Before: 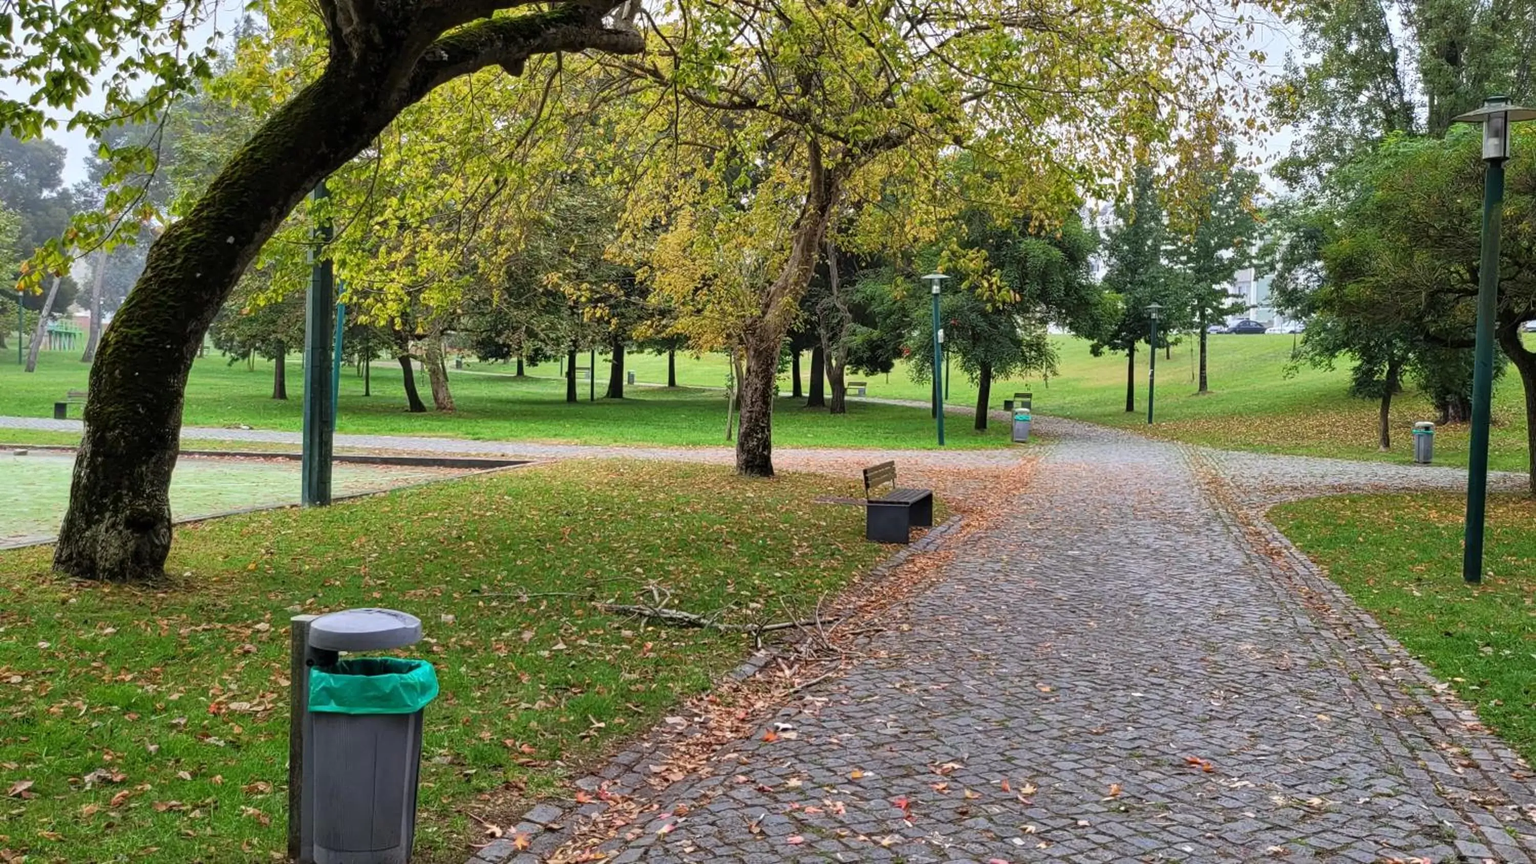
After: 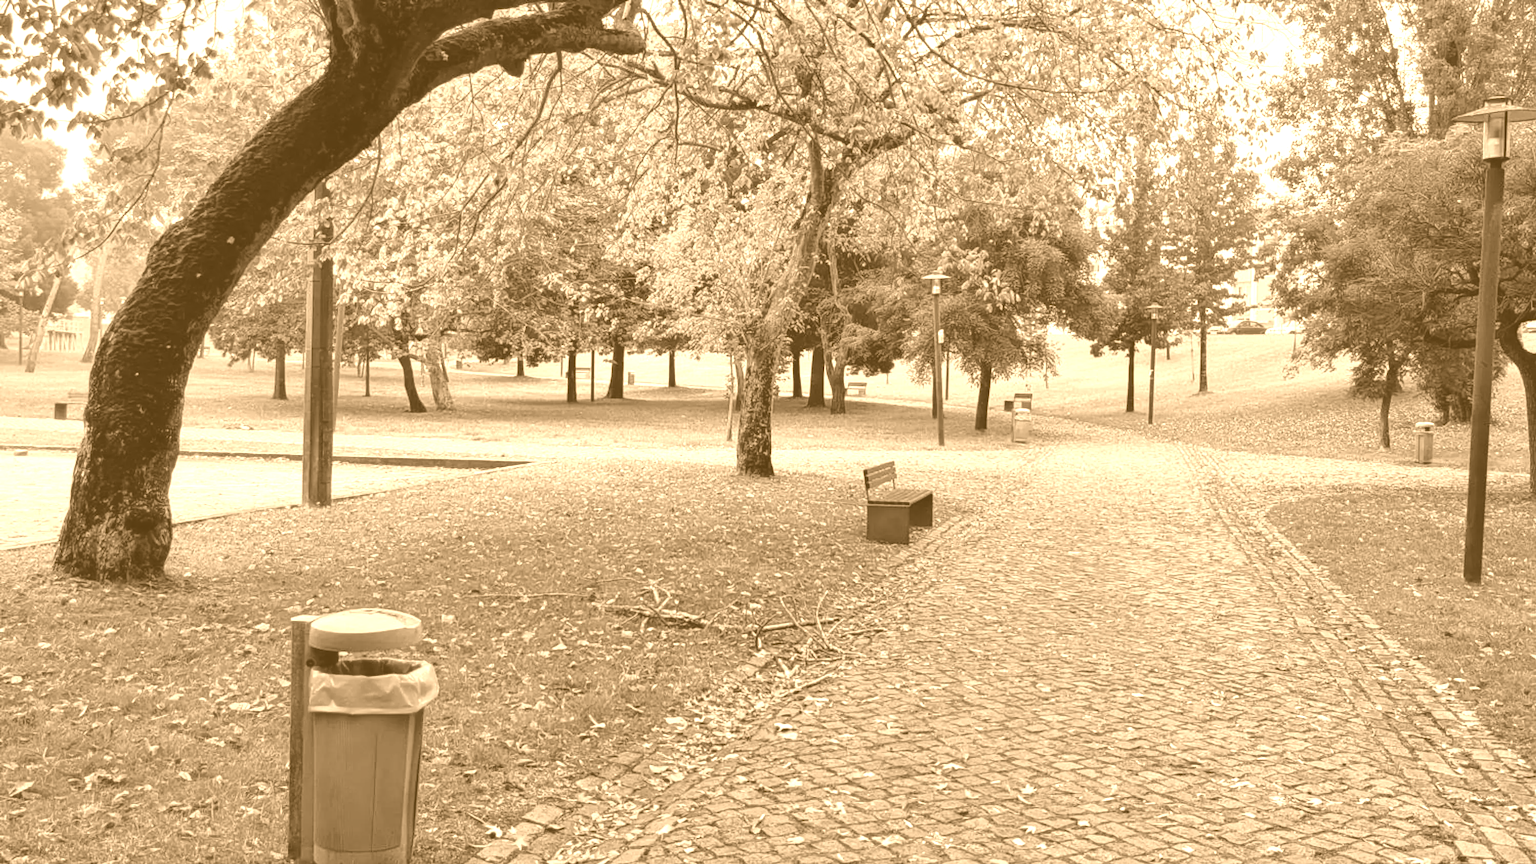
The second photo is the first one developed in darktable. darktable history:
colorize: hue 28.8°, source mix 100%
color calibration: illuminant as shot in camera, x 0.358, y 0.373, temperature 4628.91 K
